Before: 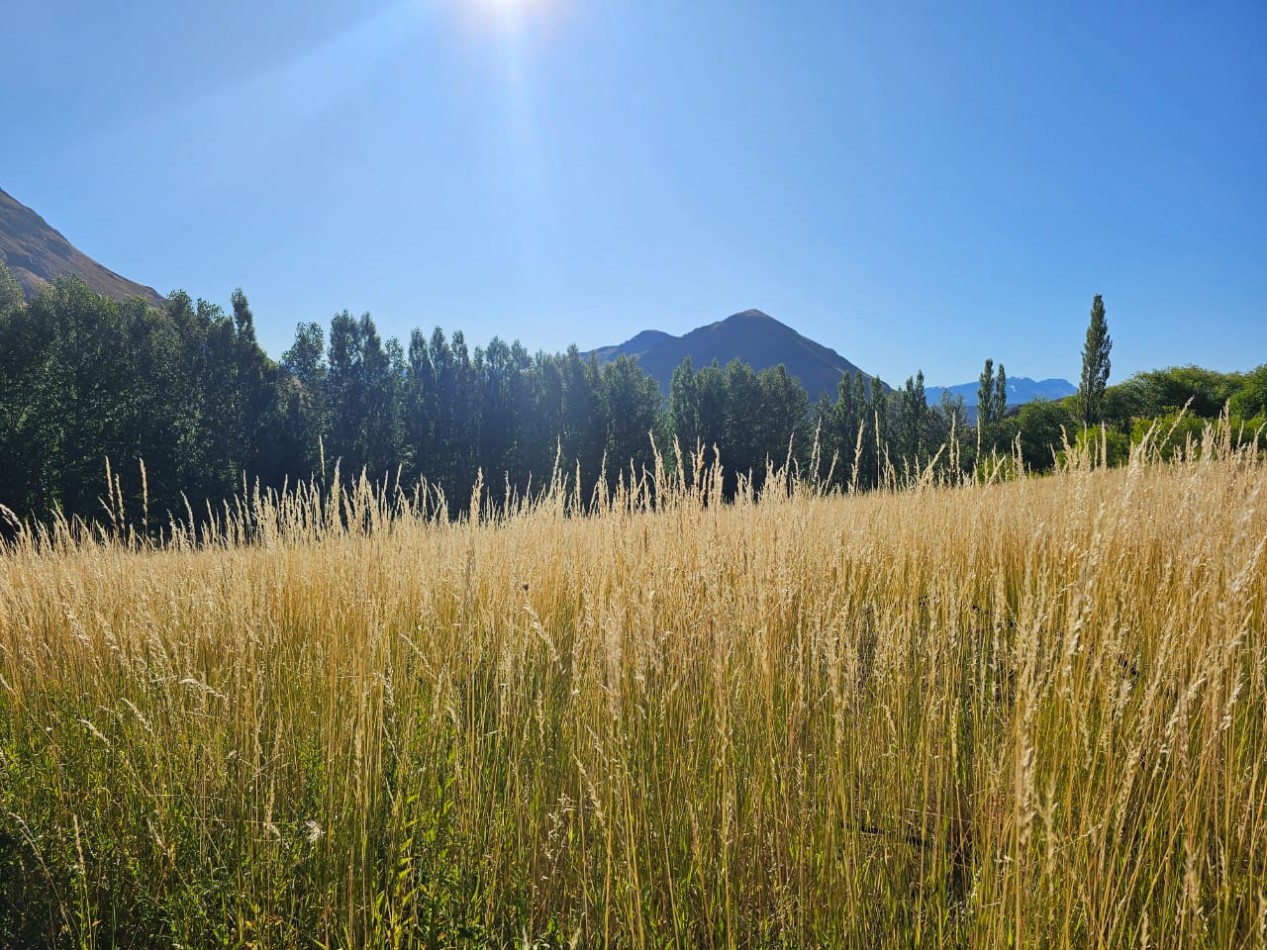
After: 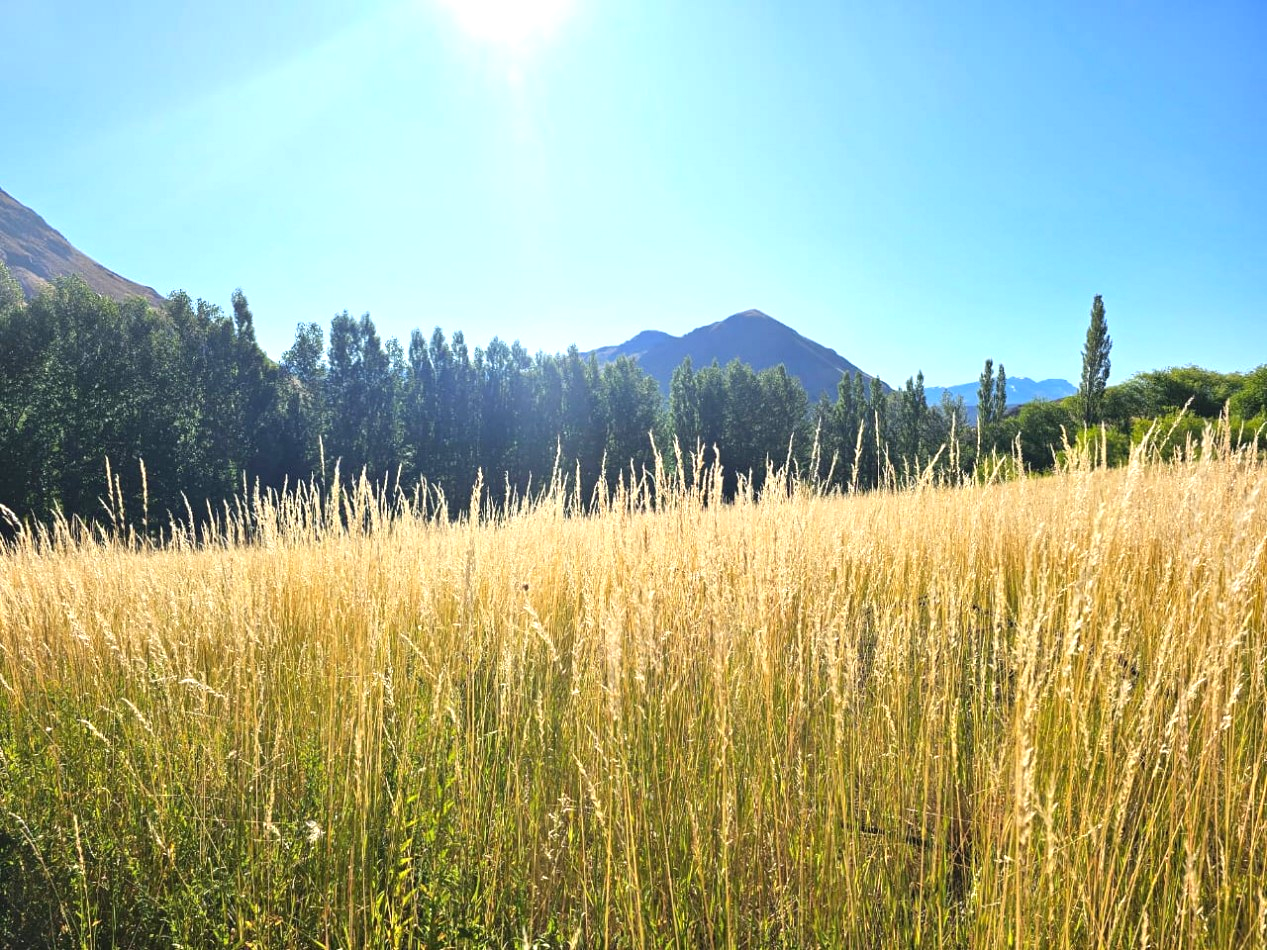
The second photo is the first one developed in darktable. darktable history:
exposure: black level correction 0, exposure 0.95 EV, compensate exposure bias true, compensate highlight preservation false
